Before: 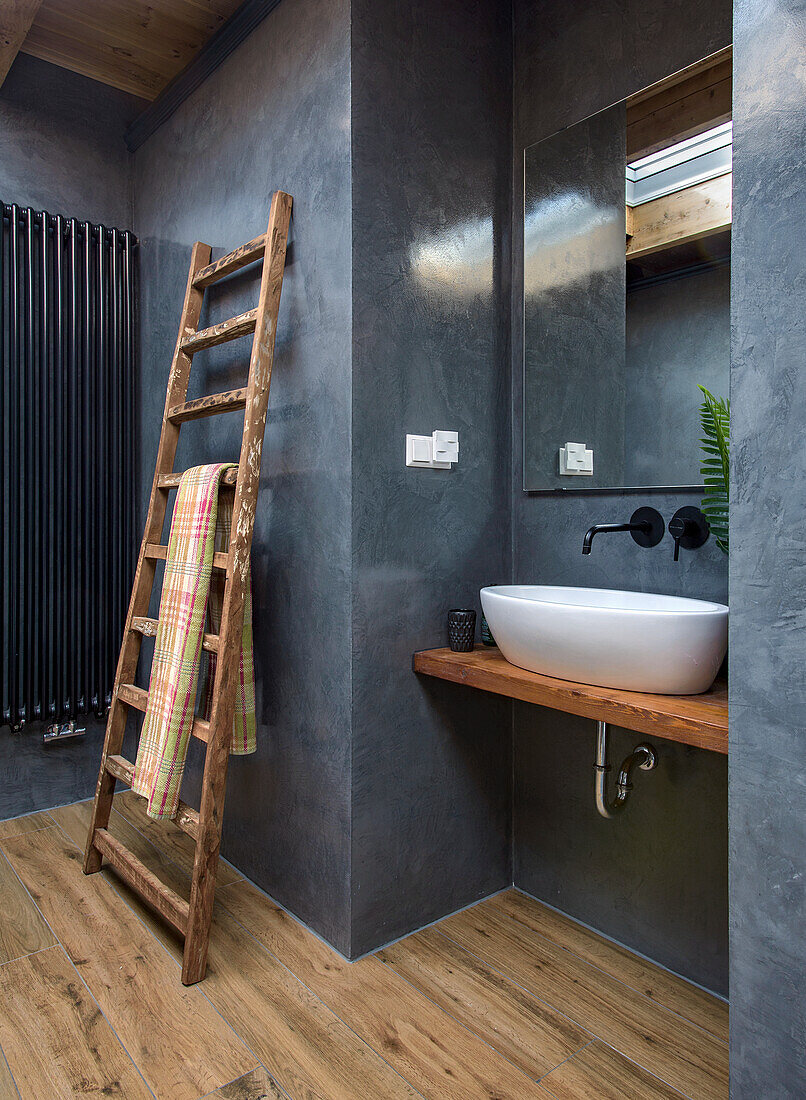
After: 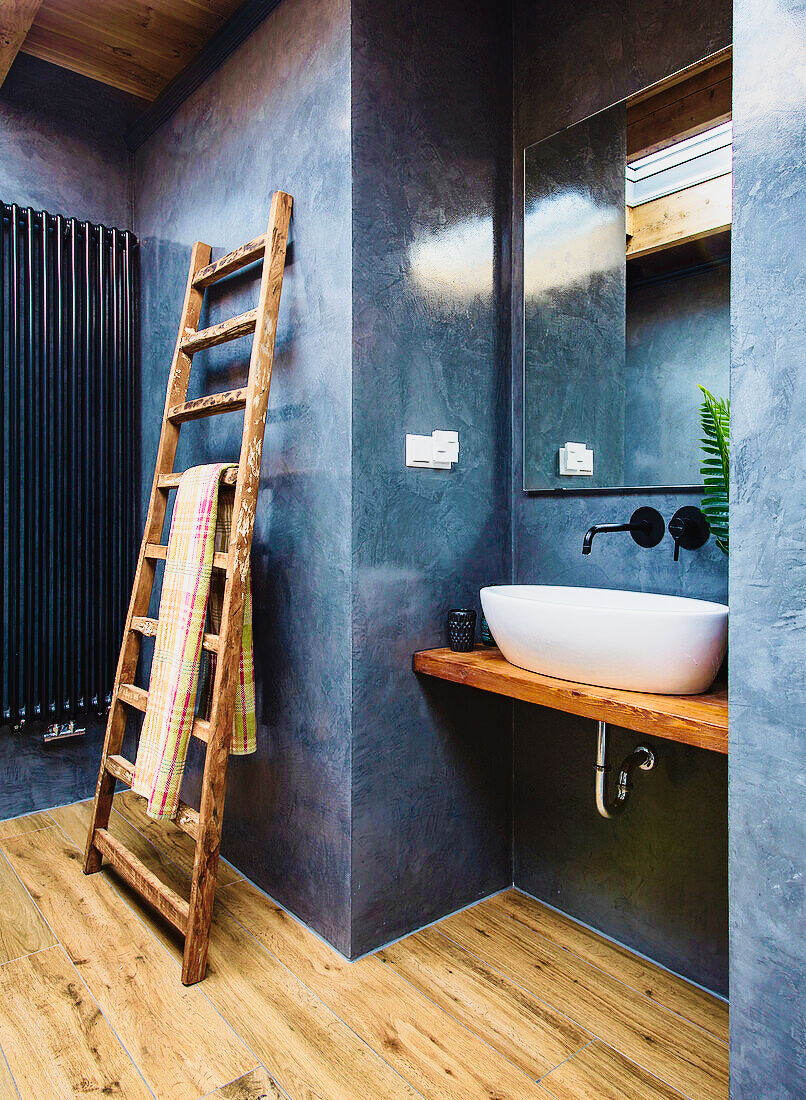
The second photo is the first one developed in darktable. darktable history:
exposure: black level correction 0.001, compensate exposure bias true, compensate highlight preservation false
tone equalizer: edges refinement/feathering 500, mask exposure compensation -1.57 EV, preserve details guided filter
velvia: strength 39.19%
tone curve: curves: ch0 [(0, 0.026) (0.155, 0.133) (0.272, 0.34) (0.434, 0.625) (0.676, 0.871) (0.994, 0.955)], preserve colors none
